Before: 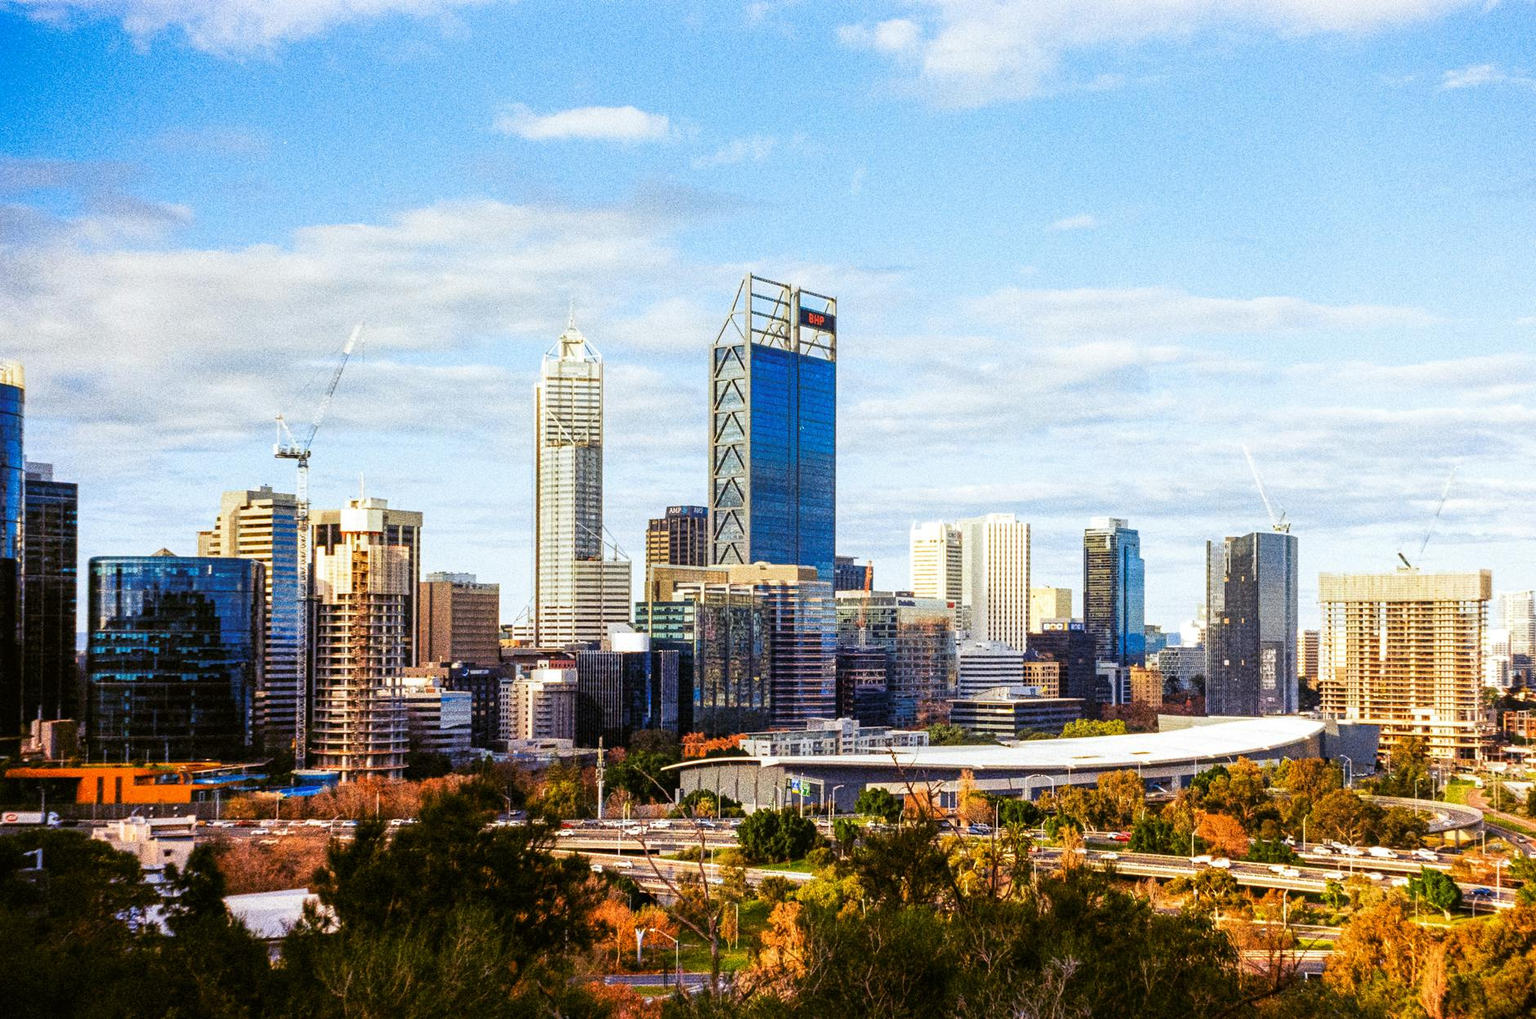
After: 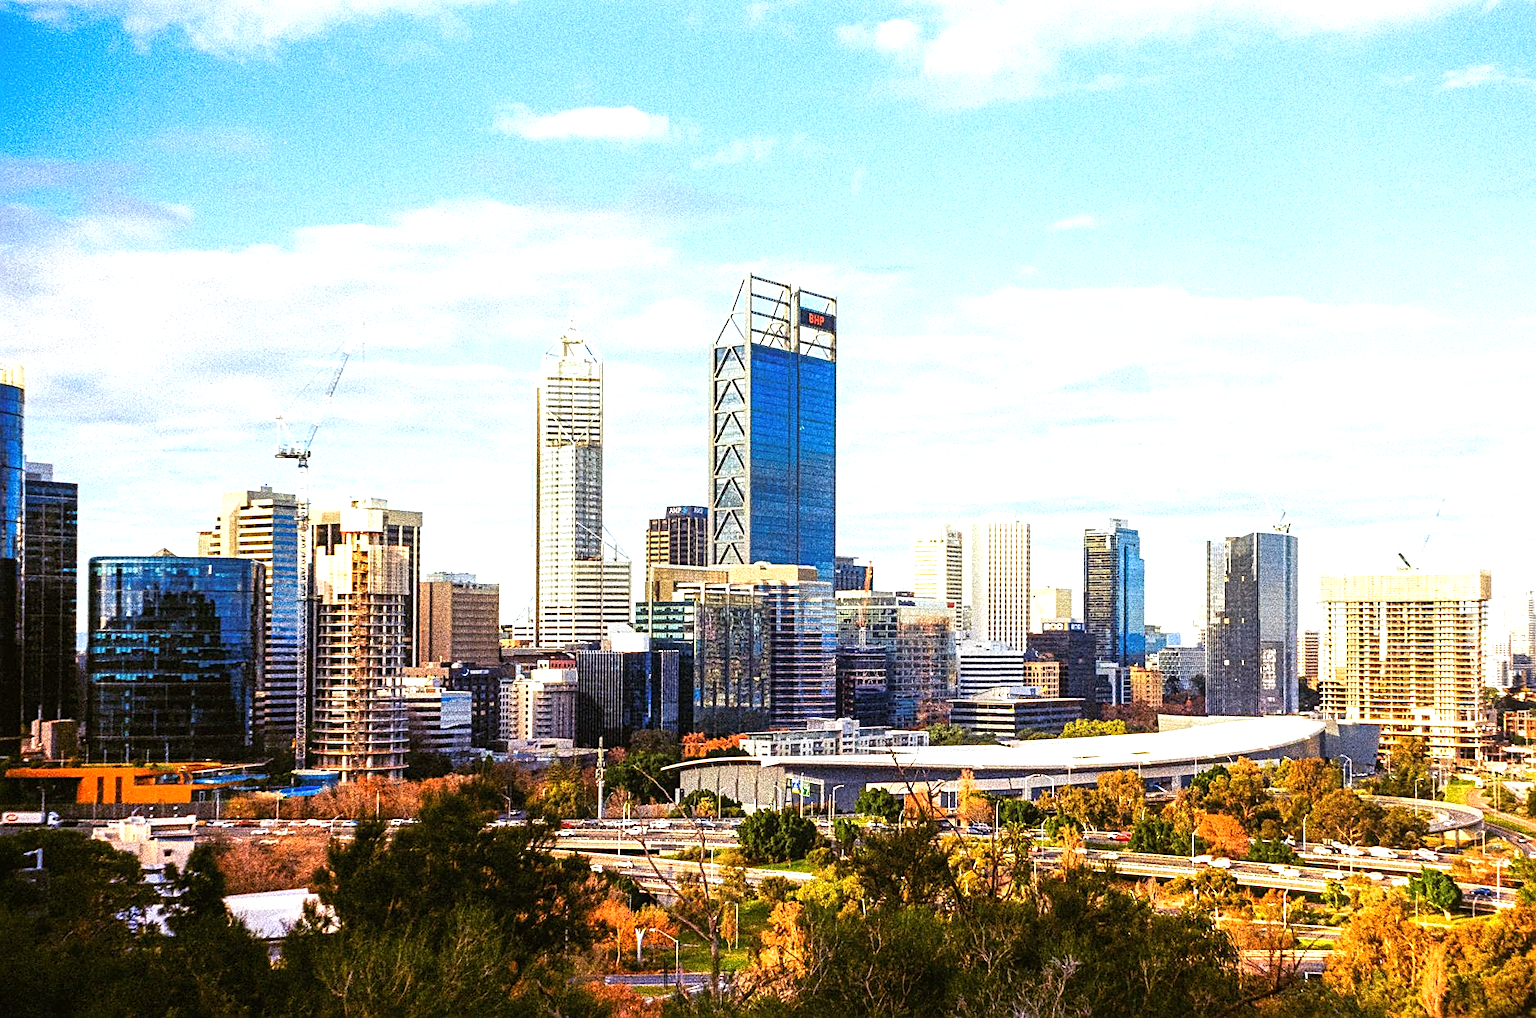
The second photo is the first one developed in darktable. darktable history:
contrast equalizer: y [[0.6 ×6], [0.55 ×6], [0 ×6], [0 ×6], [0 ×6]], mix -0.101
exposure: exposure 0.608 EV, compensate highlight preservation false
sharpen: on, module defaults
